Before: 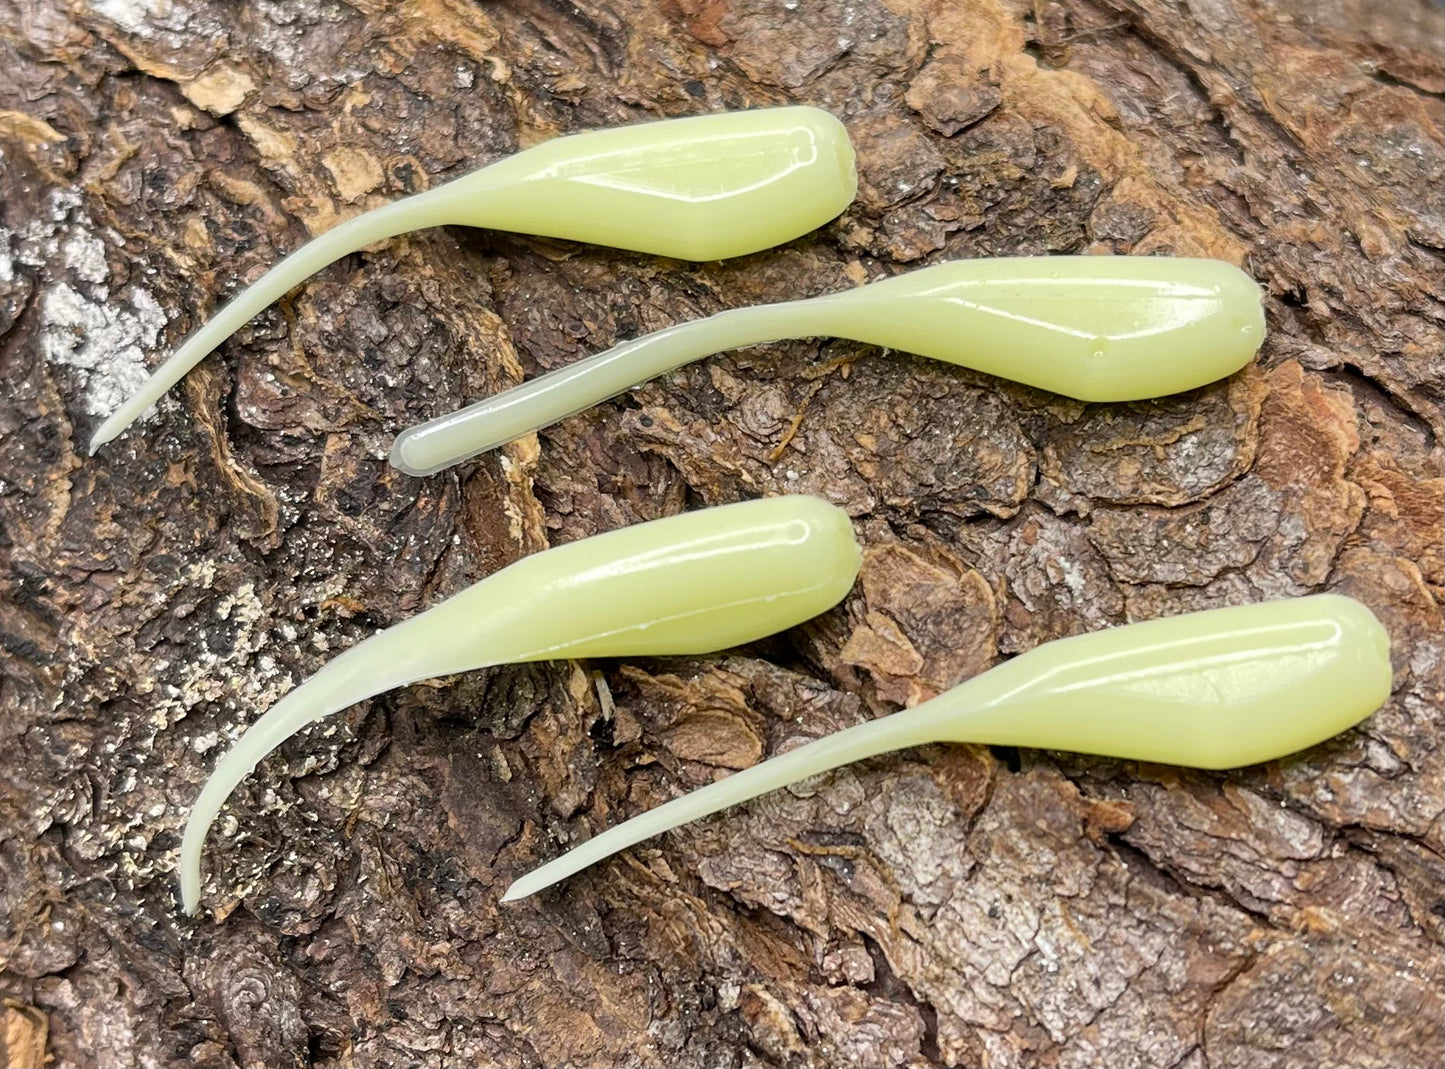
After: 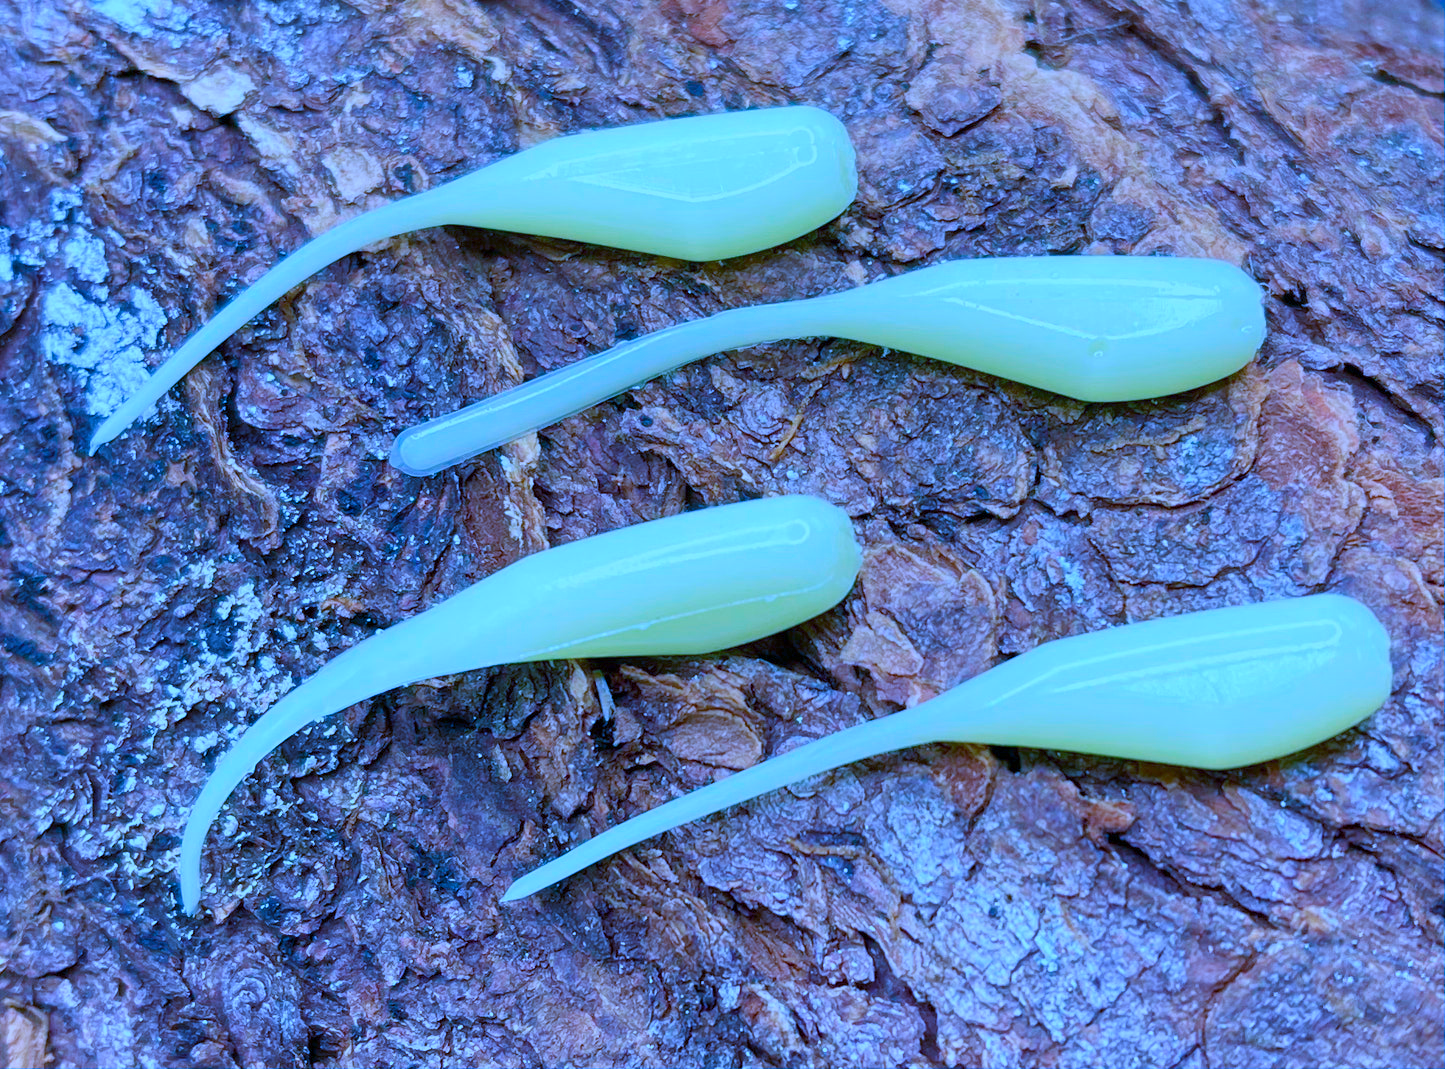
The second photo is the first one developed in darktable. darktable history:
shadows and highlights: low approximation 0.01, soften with gaussian
color balance rgb: perceptual saturation grading › global saturation 0.289%, perceptual saturation grading › mid-tones 6.326%, perceptual saturation grading › shadows 72.122%, contrast -10.025%
color calibration: output colorfulness [0, 0.315, 0, 0], illuminant custom, x 0.46, y 0.429, temperature 2645.74 K
